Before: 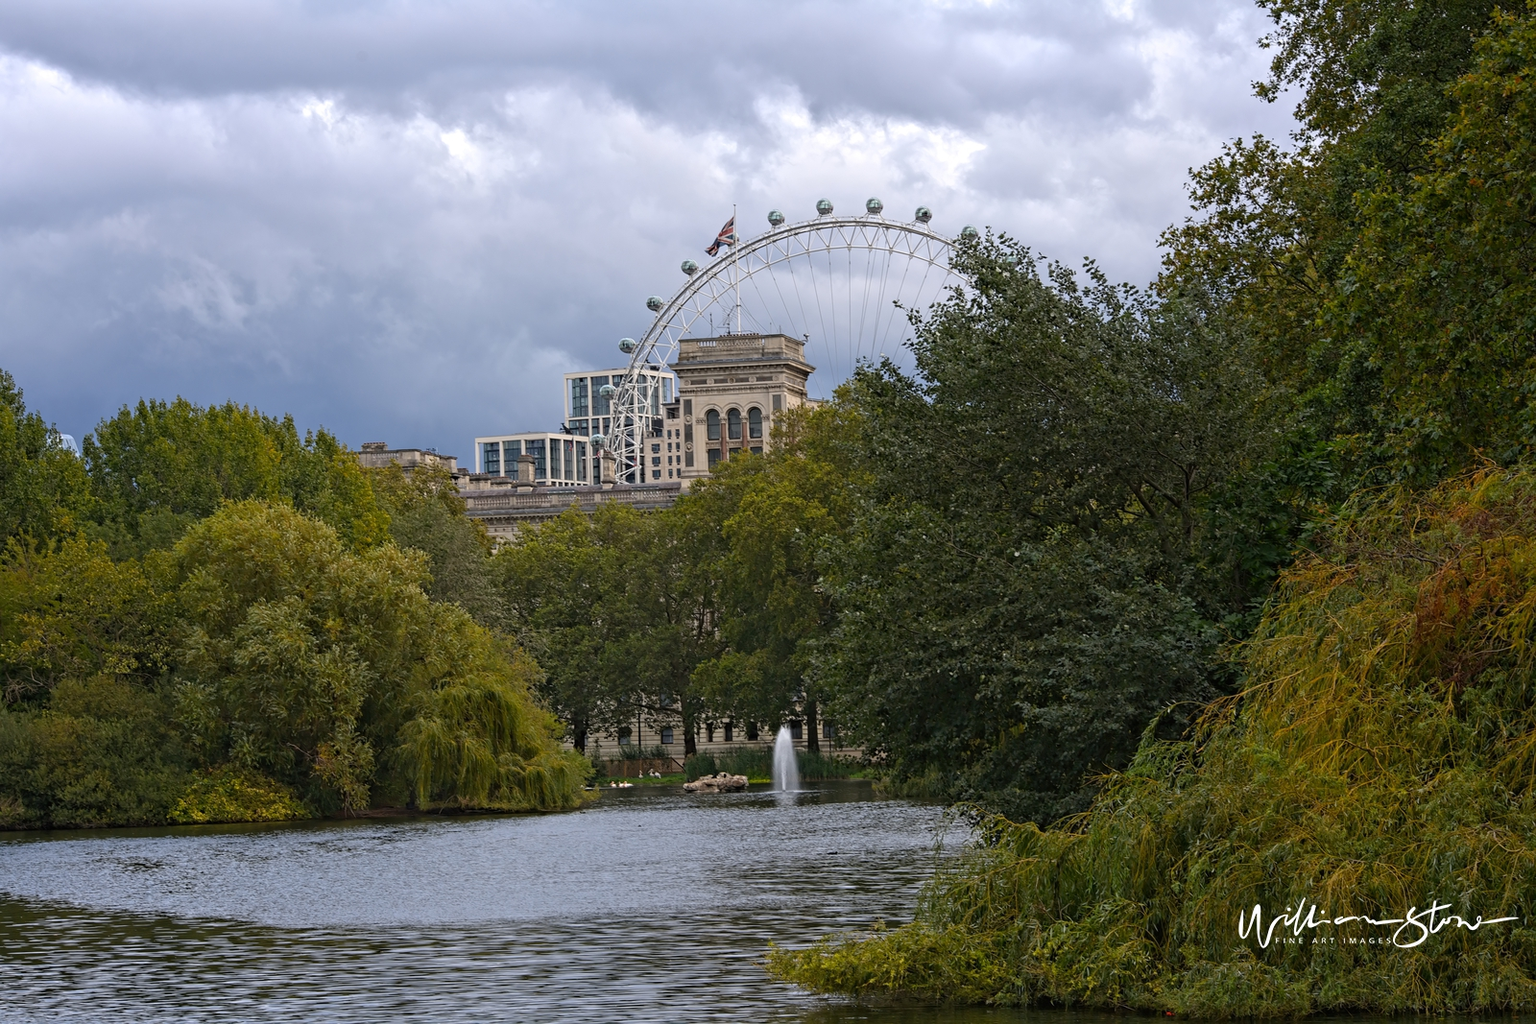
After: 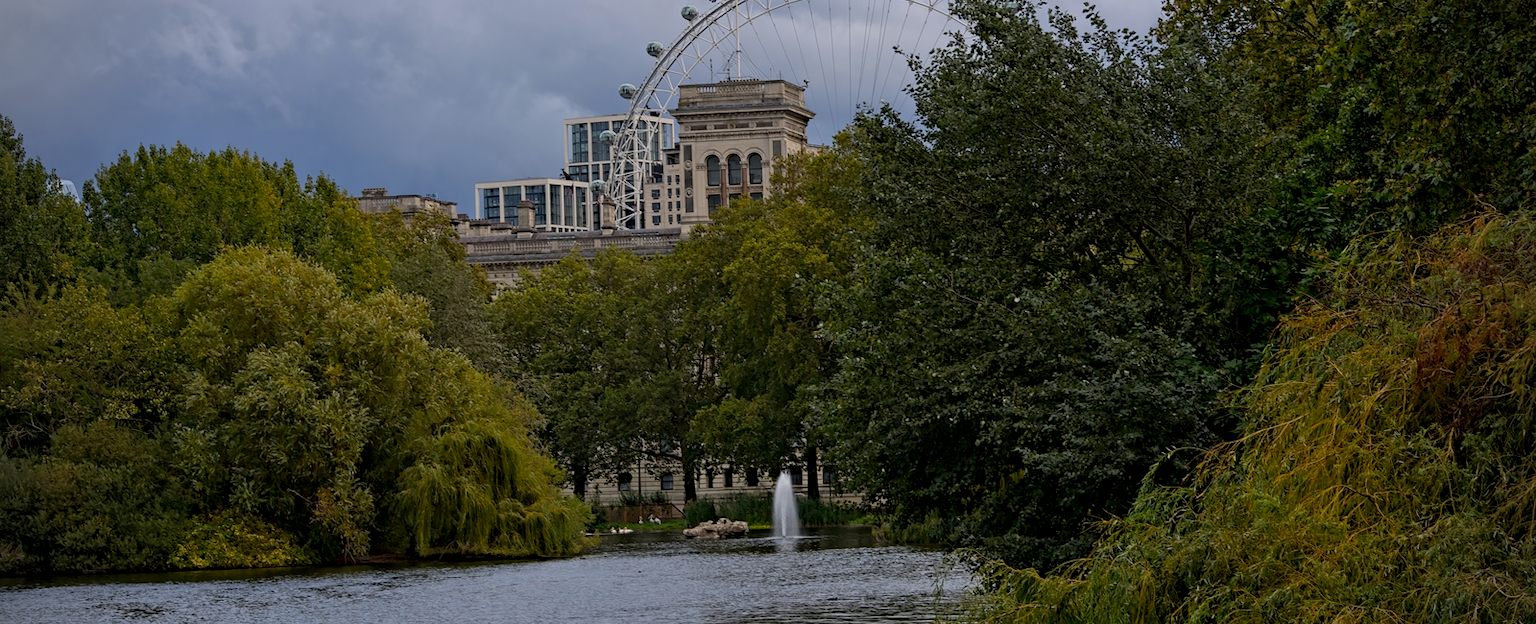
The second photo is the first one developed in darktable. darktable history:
color zones: curves: ch0 [(0.068, 0.464) (0.25, 0.5) (0.48, 0.508) (0.75, 0.536) (0.886, 0.476) (0.967, 0.456)]; ch1 [(0.066, 0.456) (0.25, 0.5) (0.616, 0.508) (0.746, 0.56) (0.934, 0.444)]
vignetting: on, module defaults
exposure: black level correction 0.009, exposure -0.61 EV, compensate highlight preservation false
shadows and highlights: shadows 29.62, highlights -30.32, low approximation 0.01, soften with gaussian
crop and rotate: top 24.854%, bottom 14.052%
